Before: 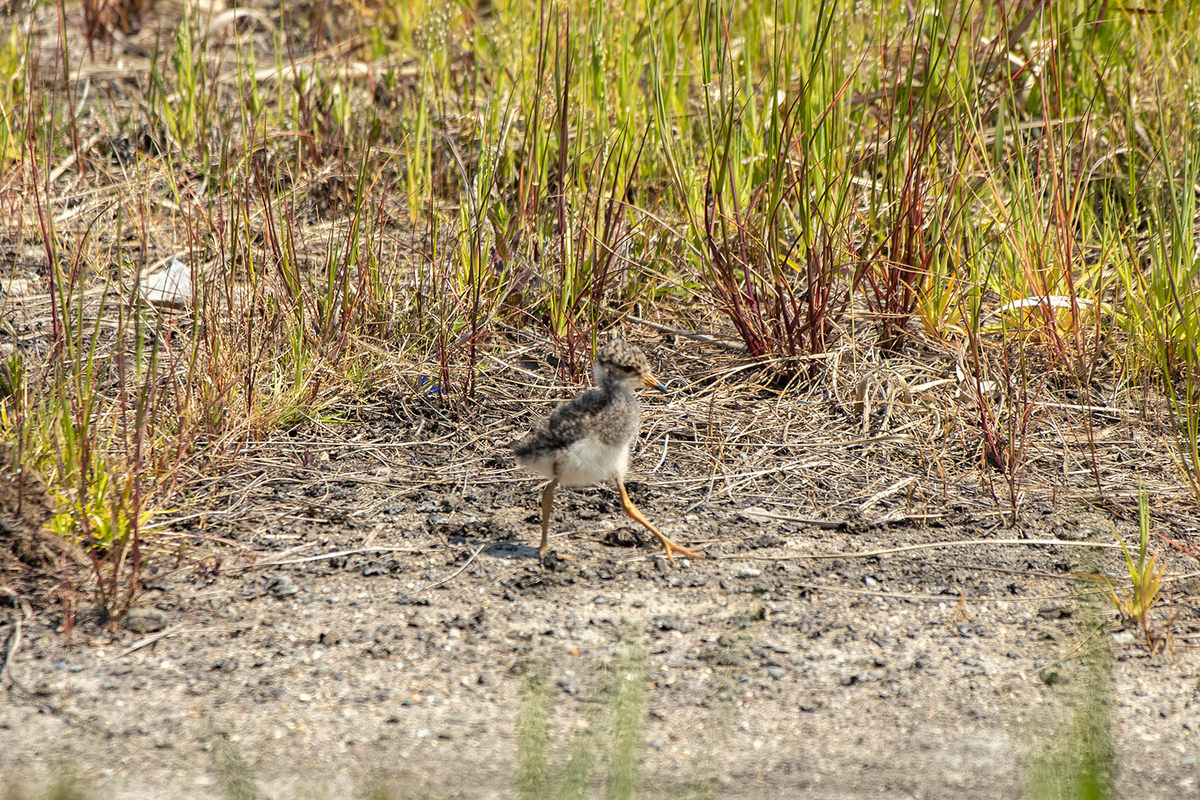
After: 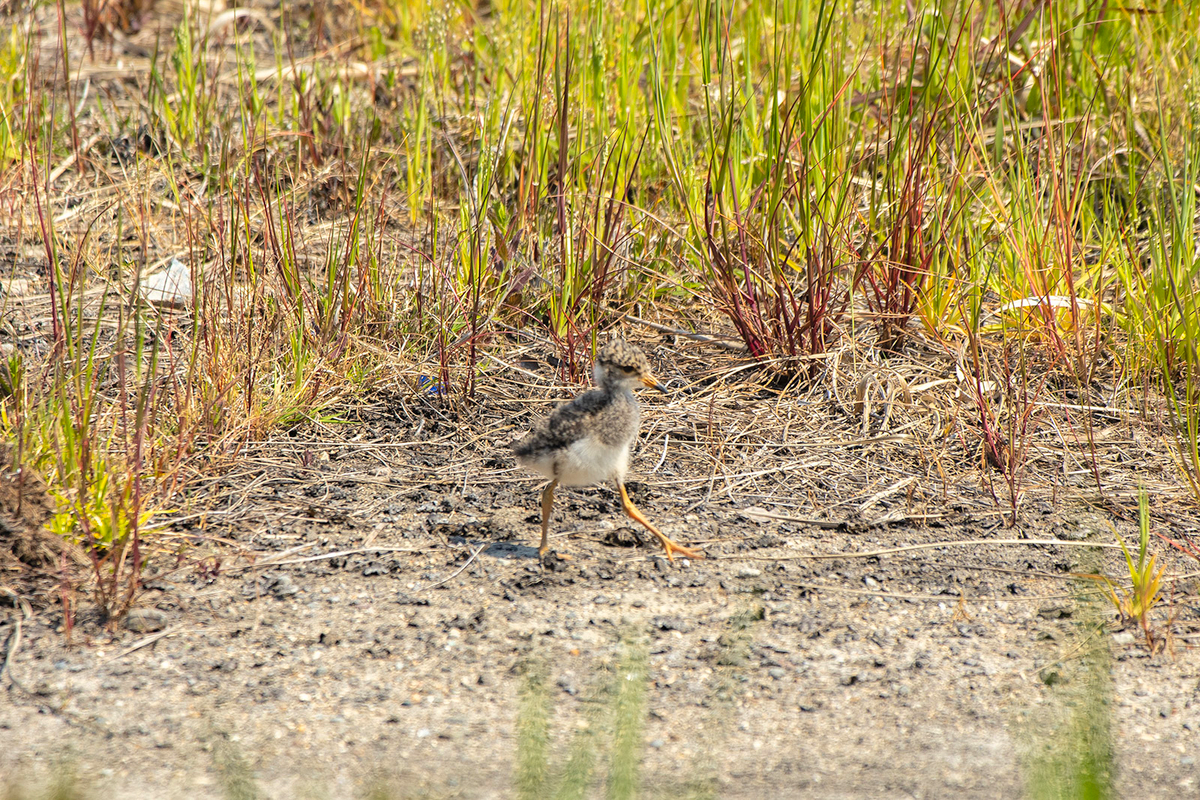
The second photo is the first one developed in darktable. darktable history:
contrast brightness saturation: brightness 0.092, saturation 0.194
